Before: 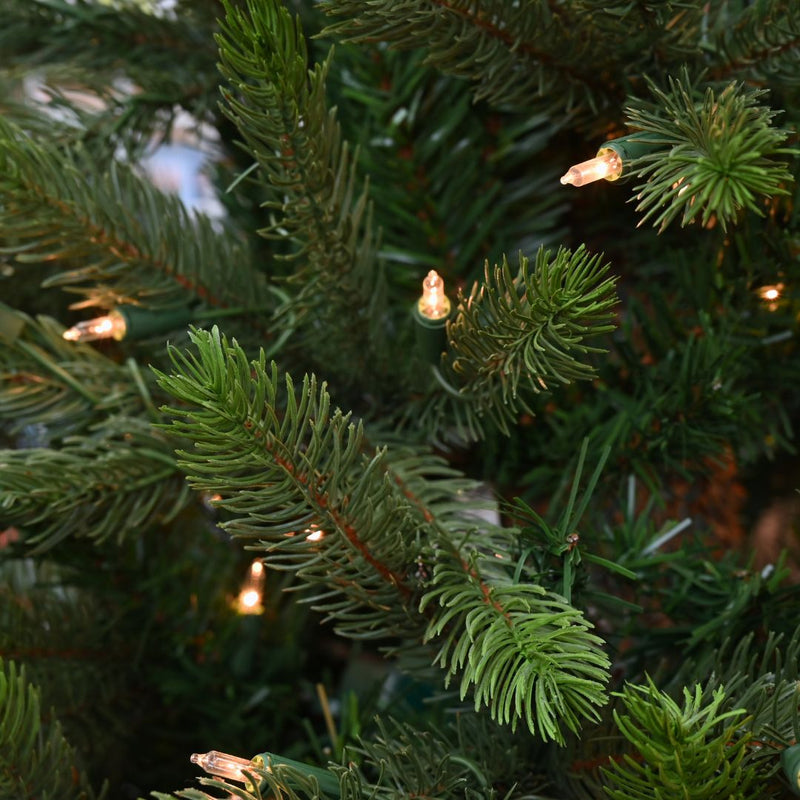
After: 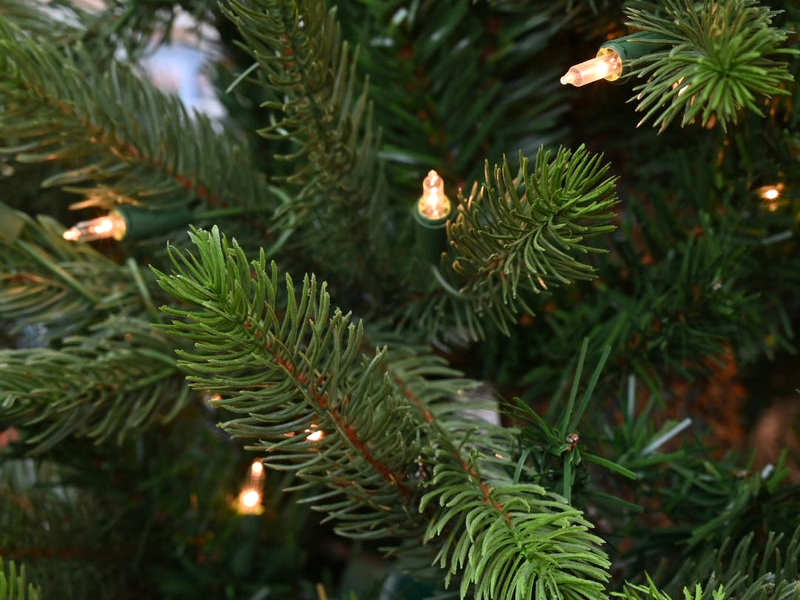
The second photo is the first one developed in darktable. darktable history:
crop and rotate: top 12.5%, bottom 12.5%
levels: levels [0, 0.476, 0.951]
